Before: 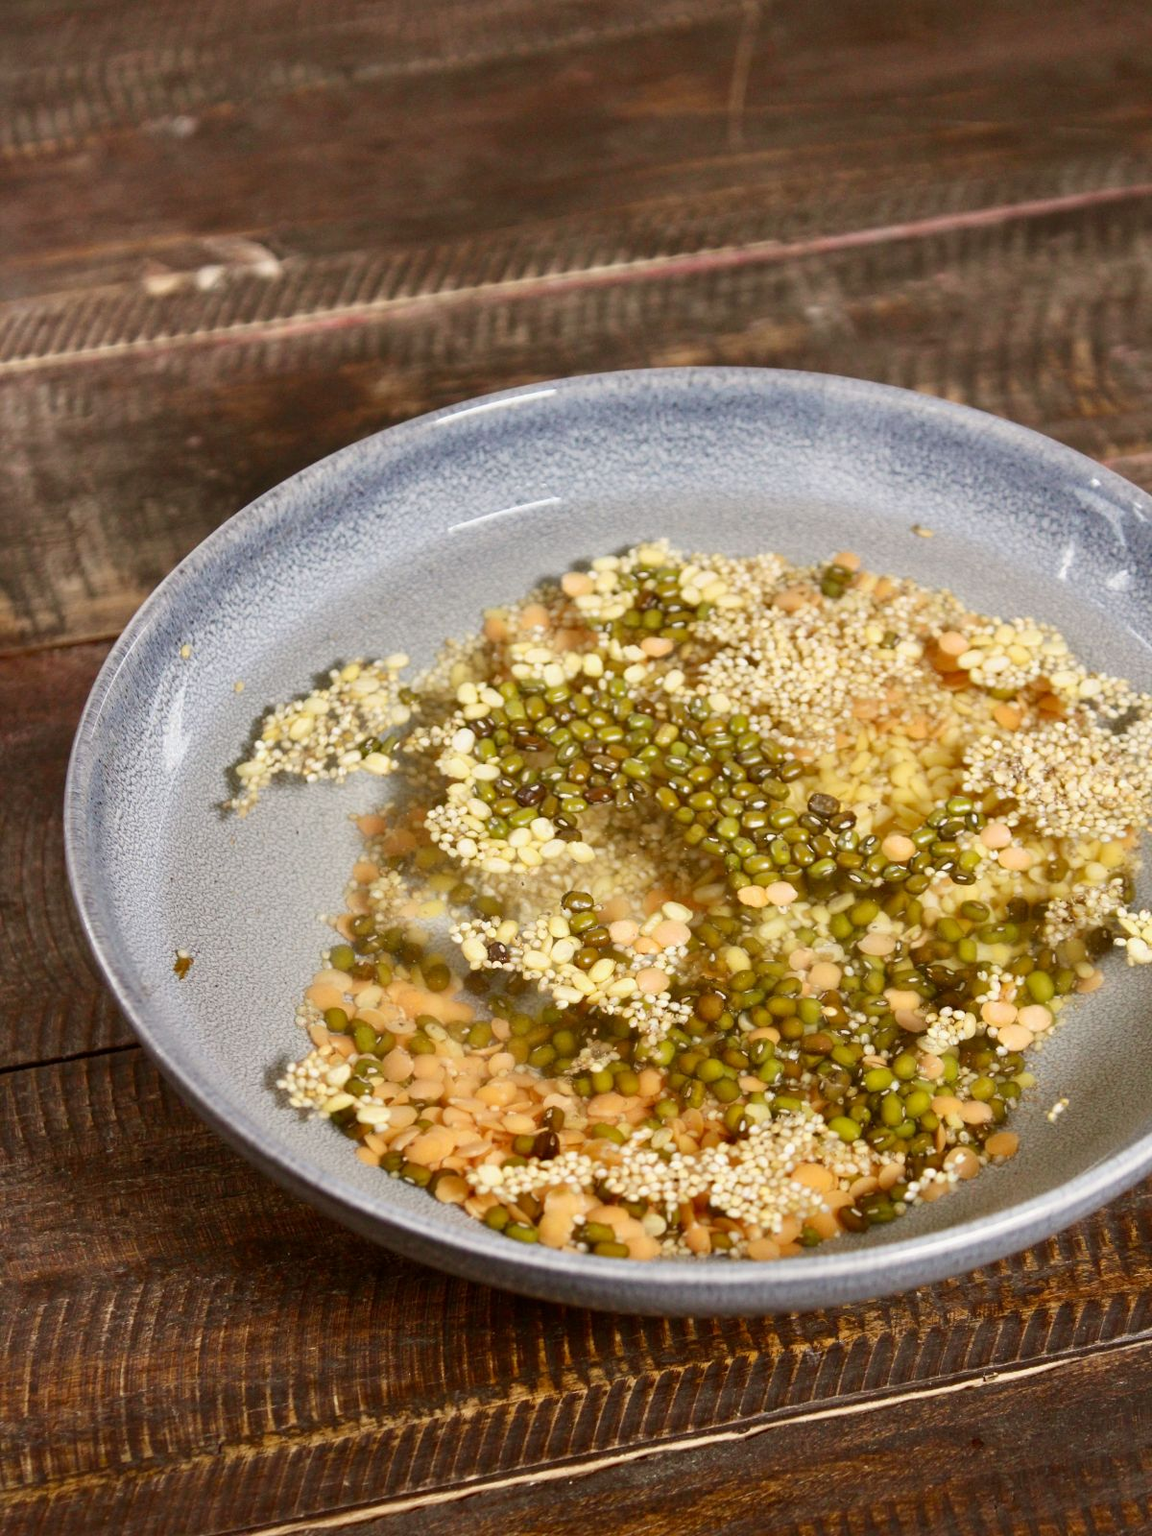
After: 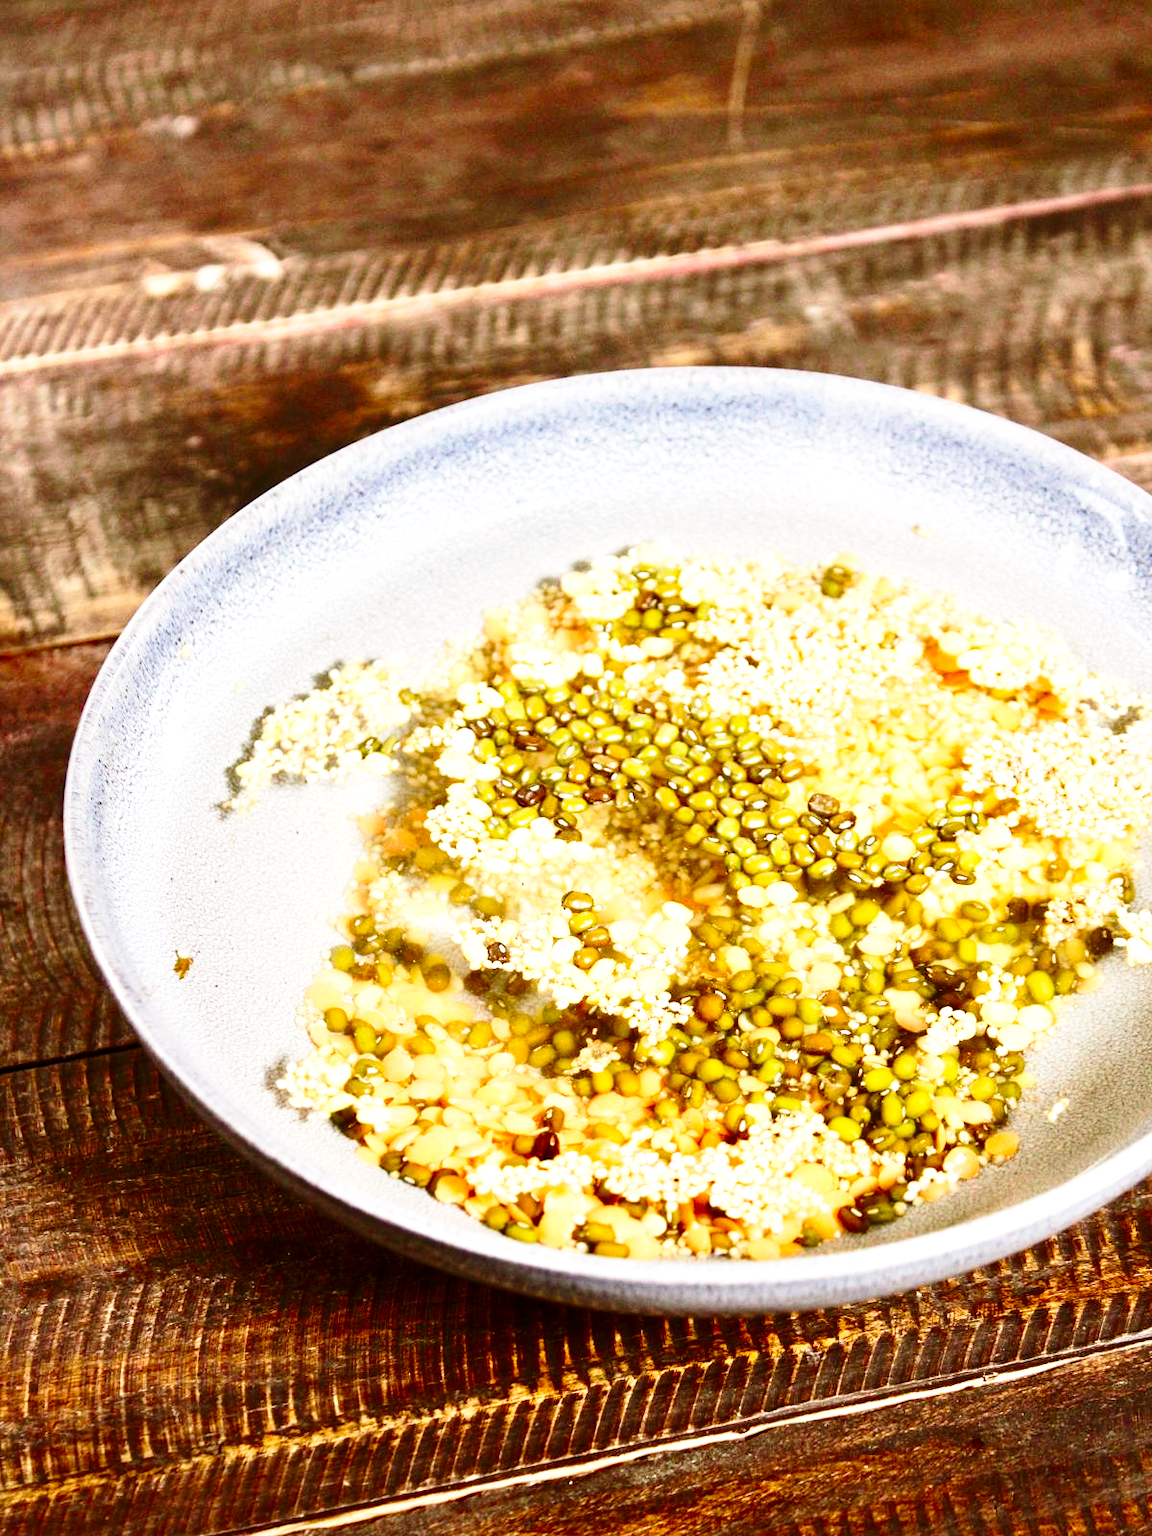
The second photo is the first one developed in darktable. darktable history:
base curve: curves: ch0 [(0, 0) (0.028, 0.03) (0.121, 0.232) (0.46, 0.748) (0.859, 0.968) (1, 1)], preserve colors none
contrast brightness saturation: contrast 0.13, brightness -0.05, saturation 0.16
exposure: black level correction 0.001, exposure 0.5 EV, compensate exposure bias true, compensate highlight preservation false
tone equalizer: -8 EV -0.417 EV, -7 EV -0.389 EV, -6 EV -0.333 EV, -5 EV -0.222 EV, -3 EV 0.222 EV, -2 EV 0.333 EV, -1 EV 0.389 EV, +0 EV 0.417 EV, edges refinement/feathering 500, mask exposure compensation -1.57 EV, preserve details no
